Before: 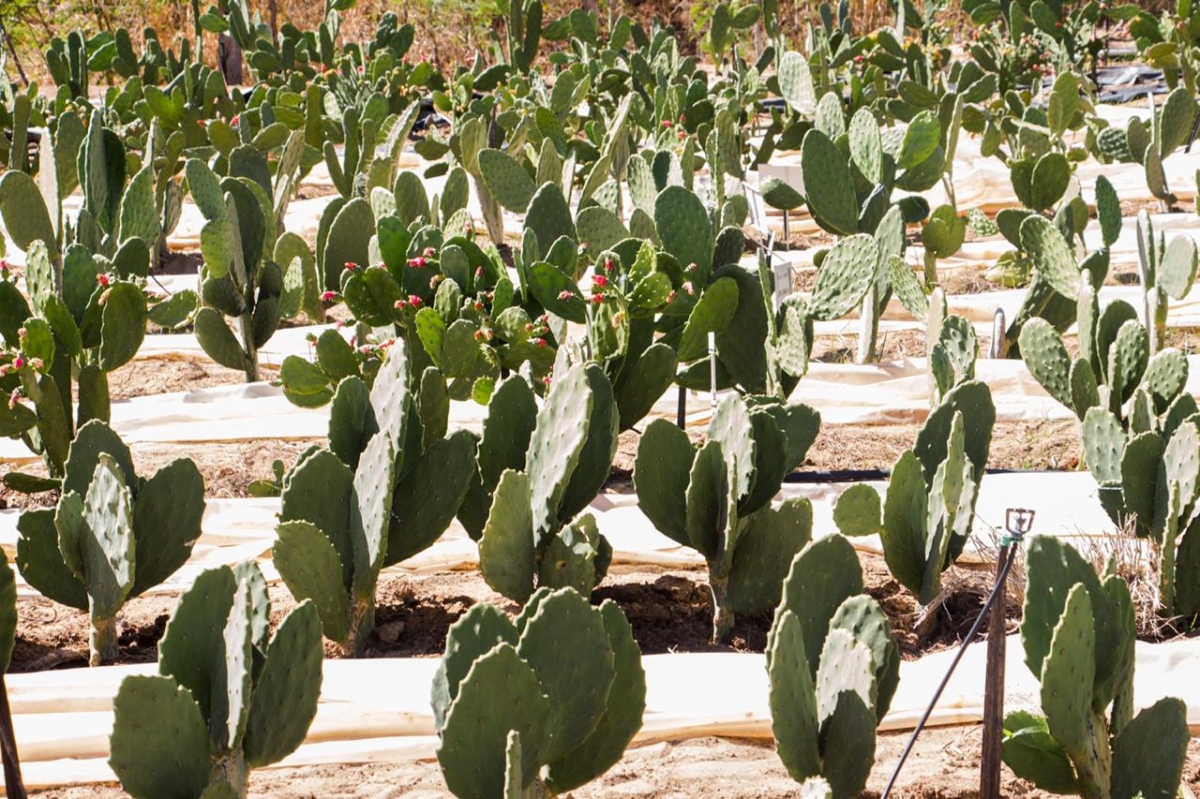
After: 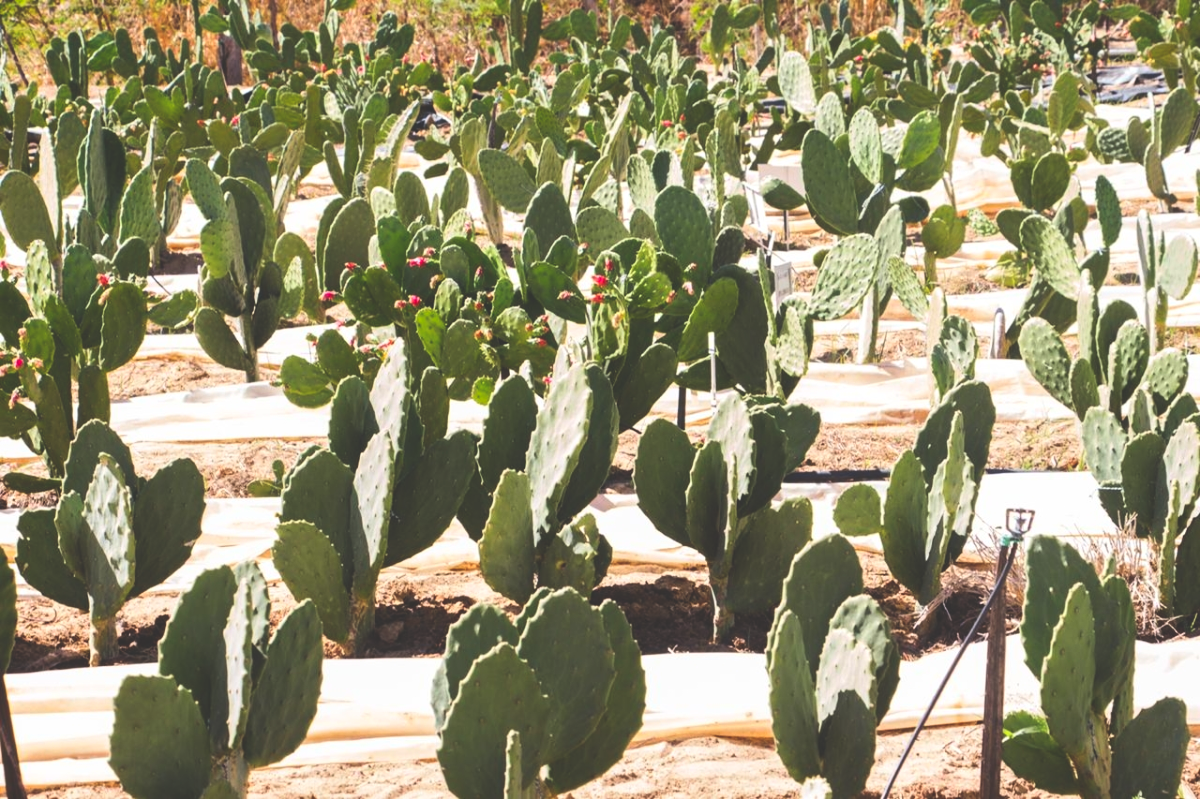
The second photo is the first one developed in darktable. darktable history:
exposure: black level correction -0.041, exposure 0.064 EV, compensate highlight preservation false
contrast brightness saturation: contrast 0.16, saturation 0.32
